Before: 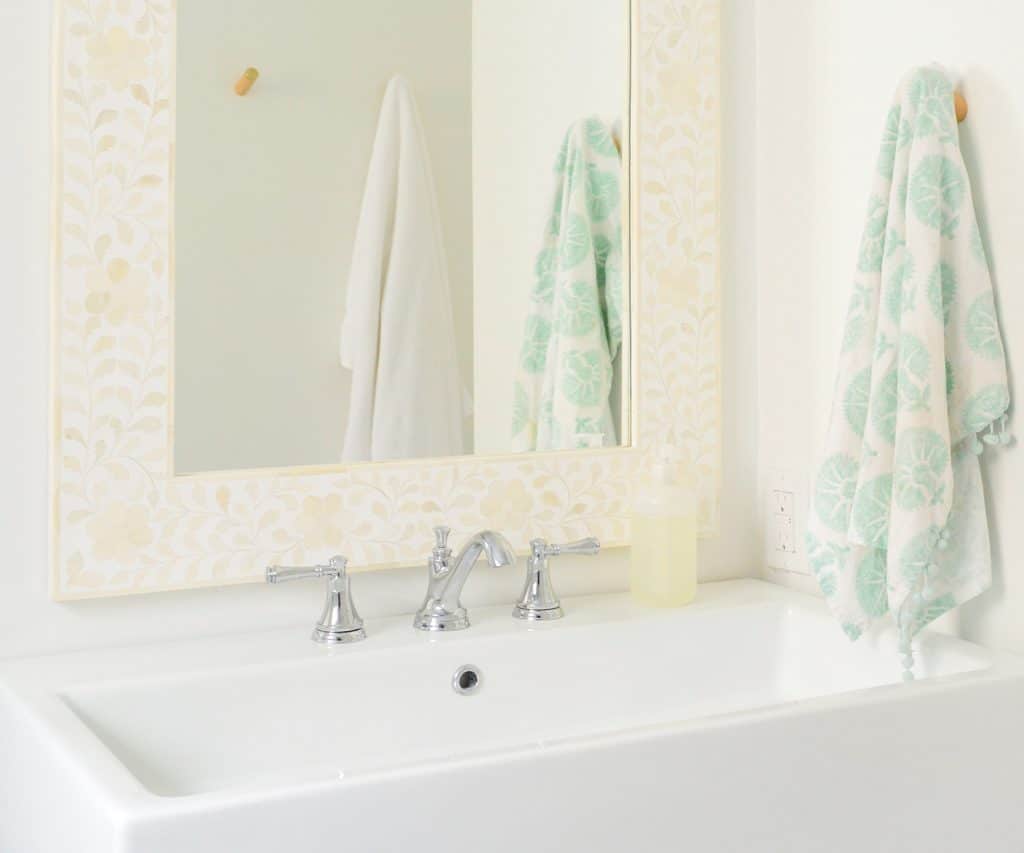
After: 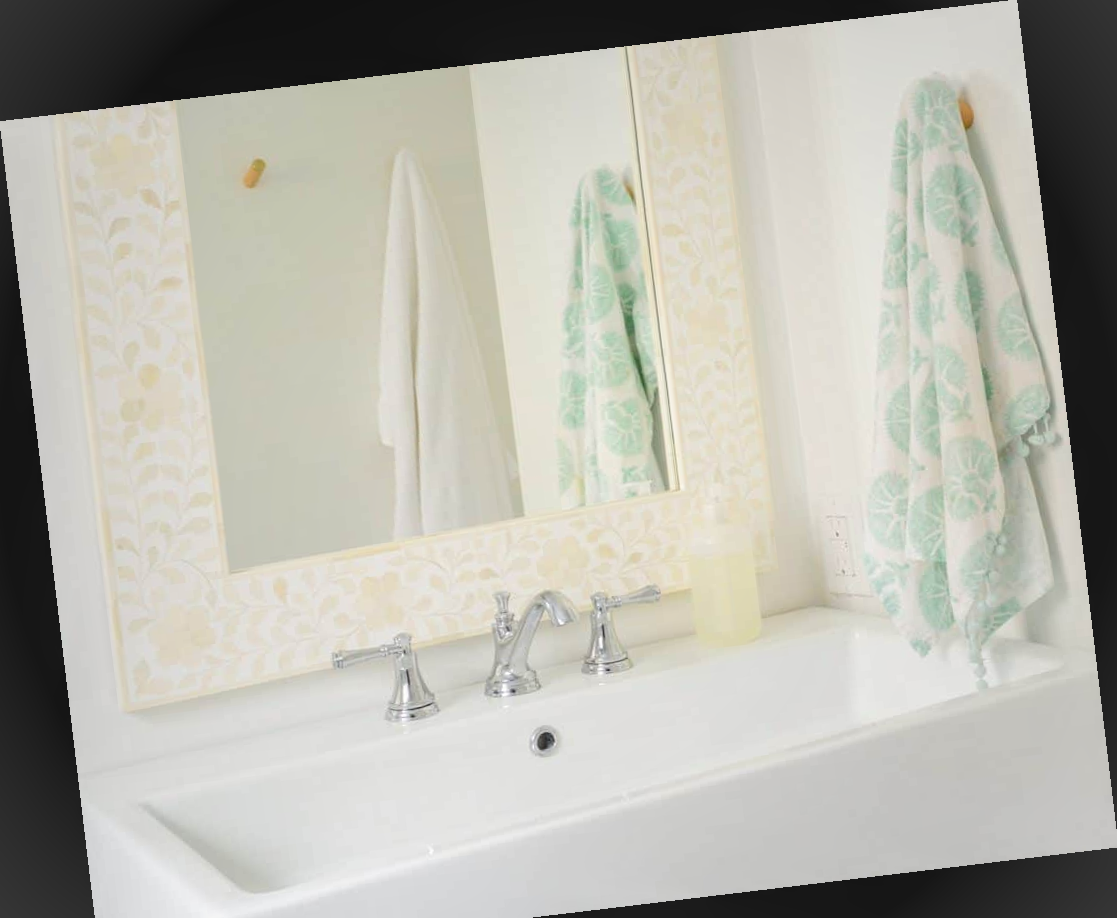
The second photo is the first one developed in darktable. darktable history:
rotate and perspective: rotation -6.83°, automatic cropping off
vignetting: fall-off start 100%, brightness 0.05, saturation 0
crop and rotate: top 0%, bottom 5.097%
local contrast: detail 115%
